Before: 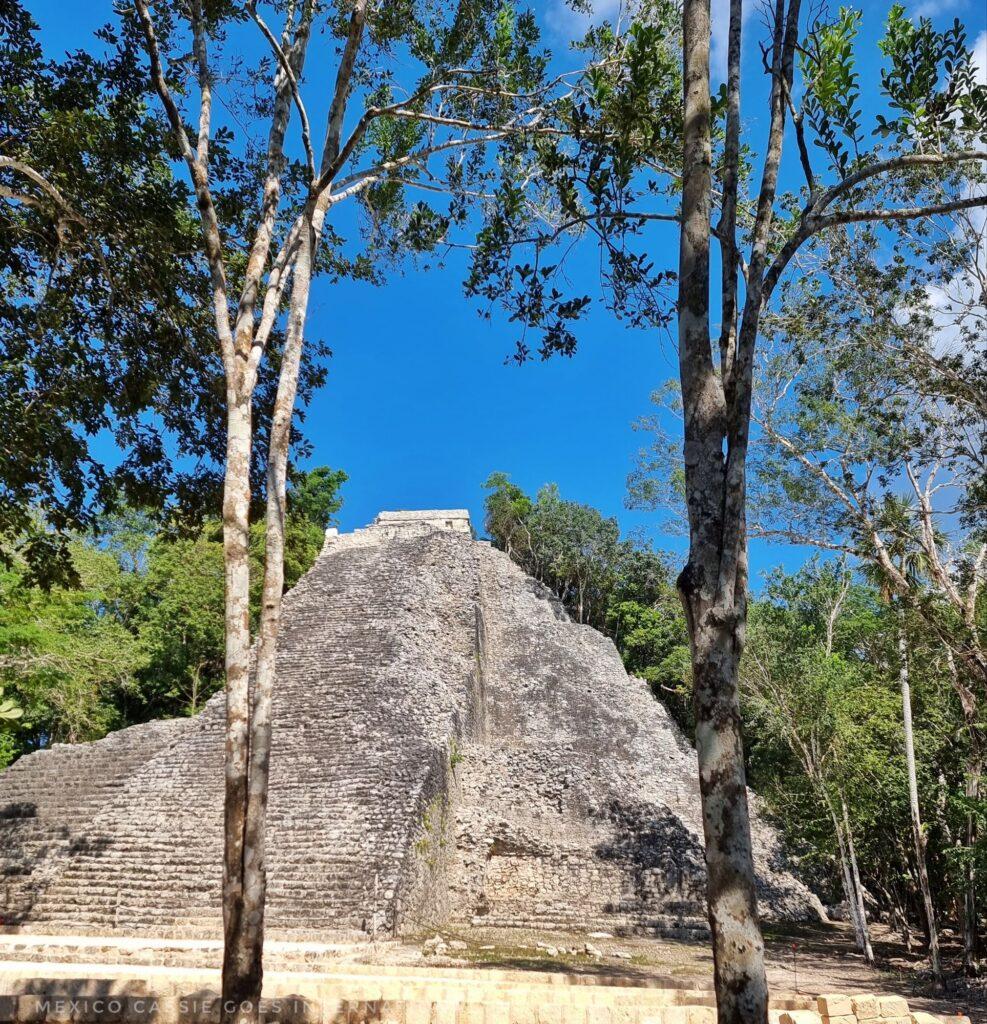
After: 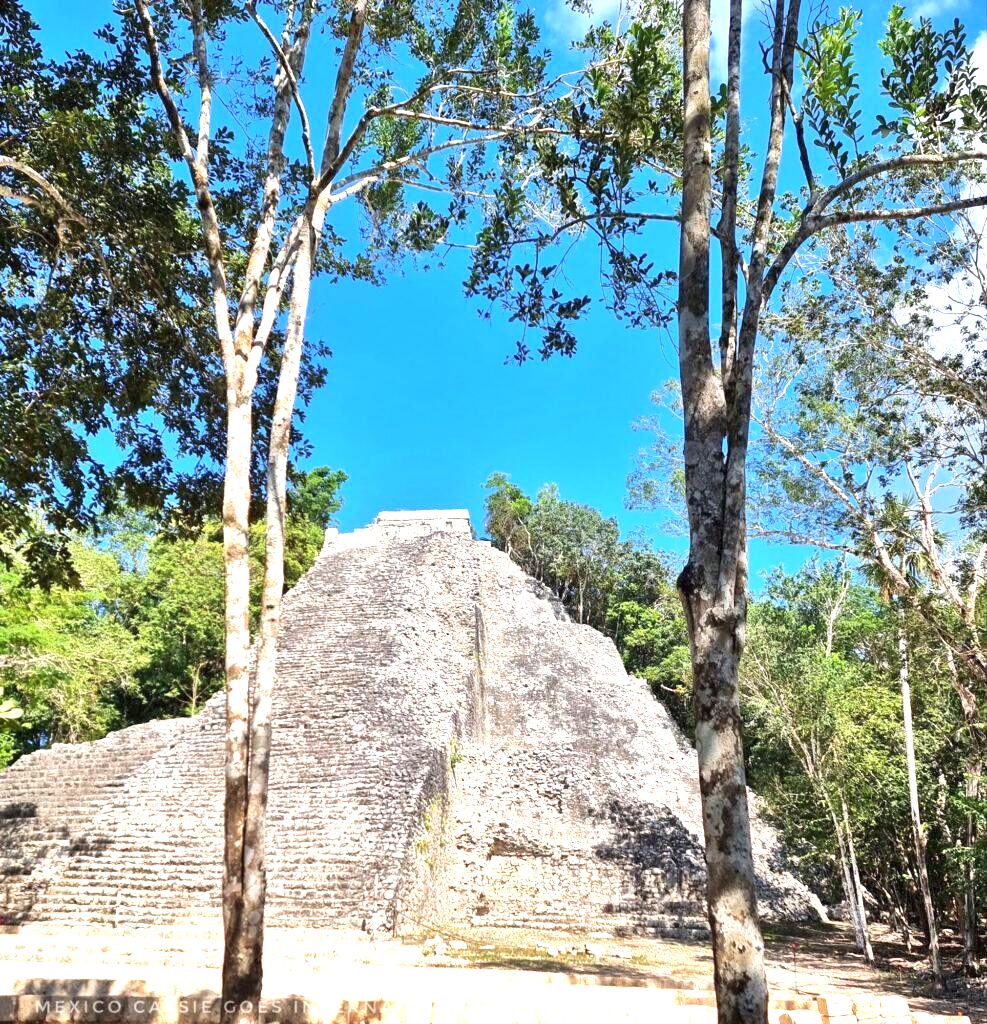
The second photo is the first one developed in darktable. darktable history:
exposure: black level correction 0, exposure 1.191 EV, compensate highlight preservation false
